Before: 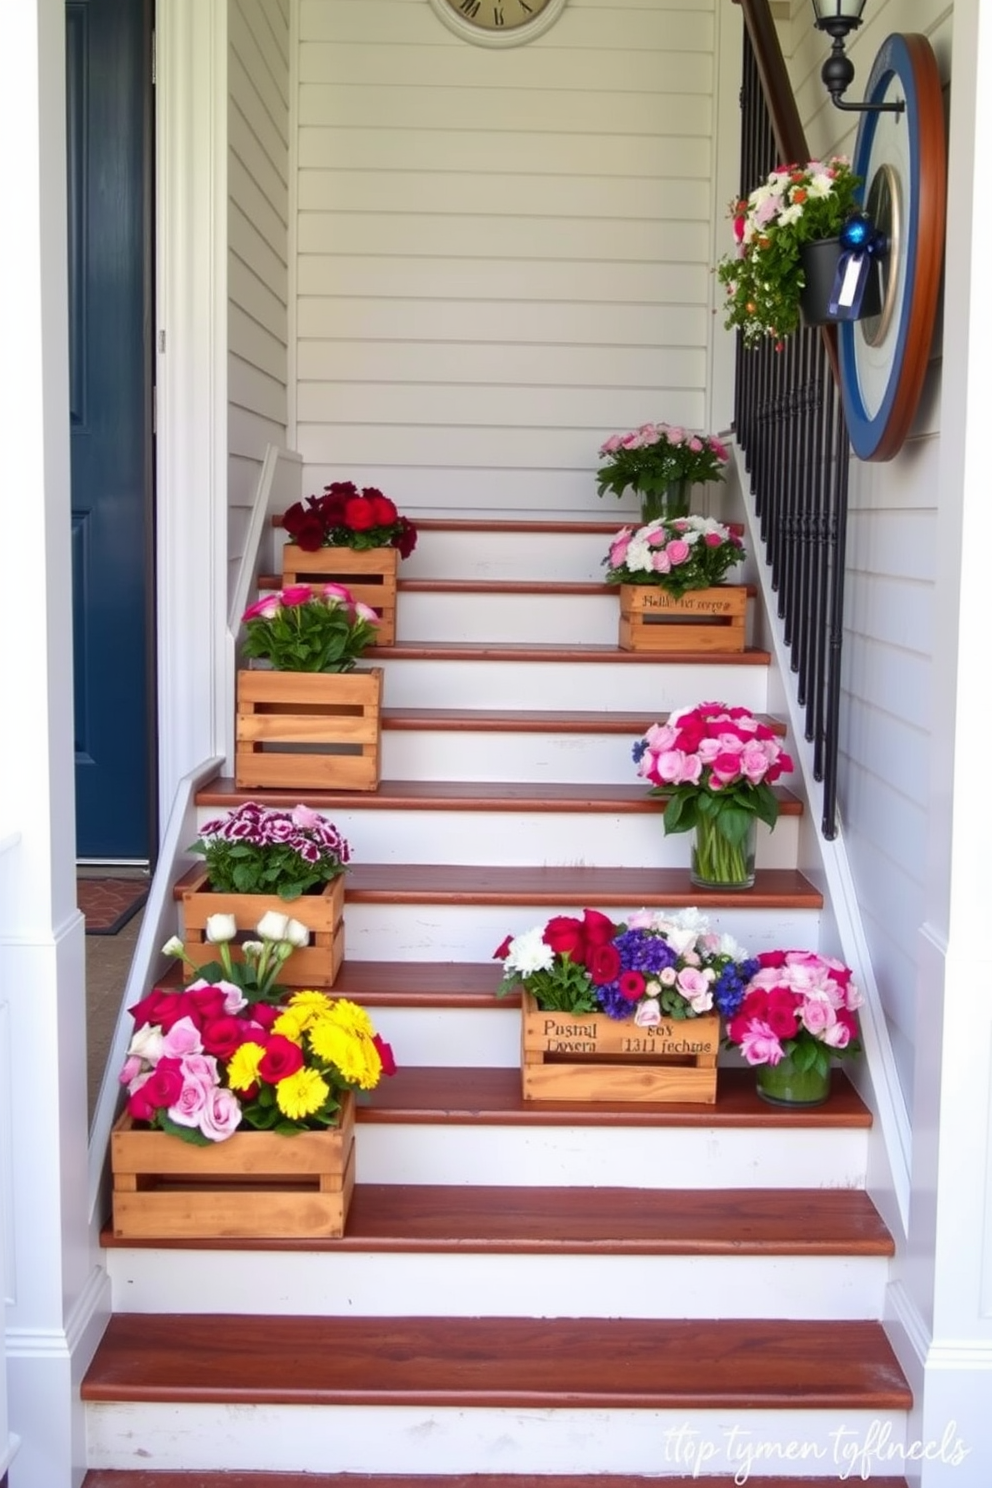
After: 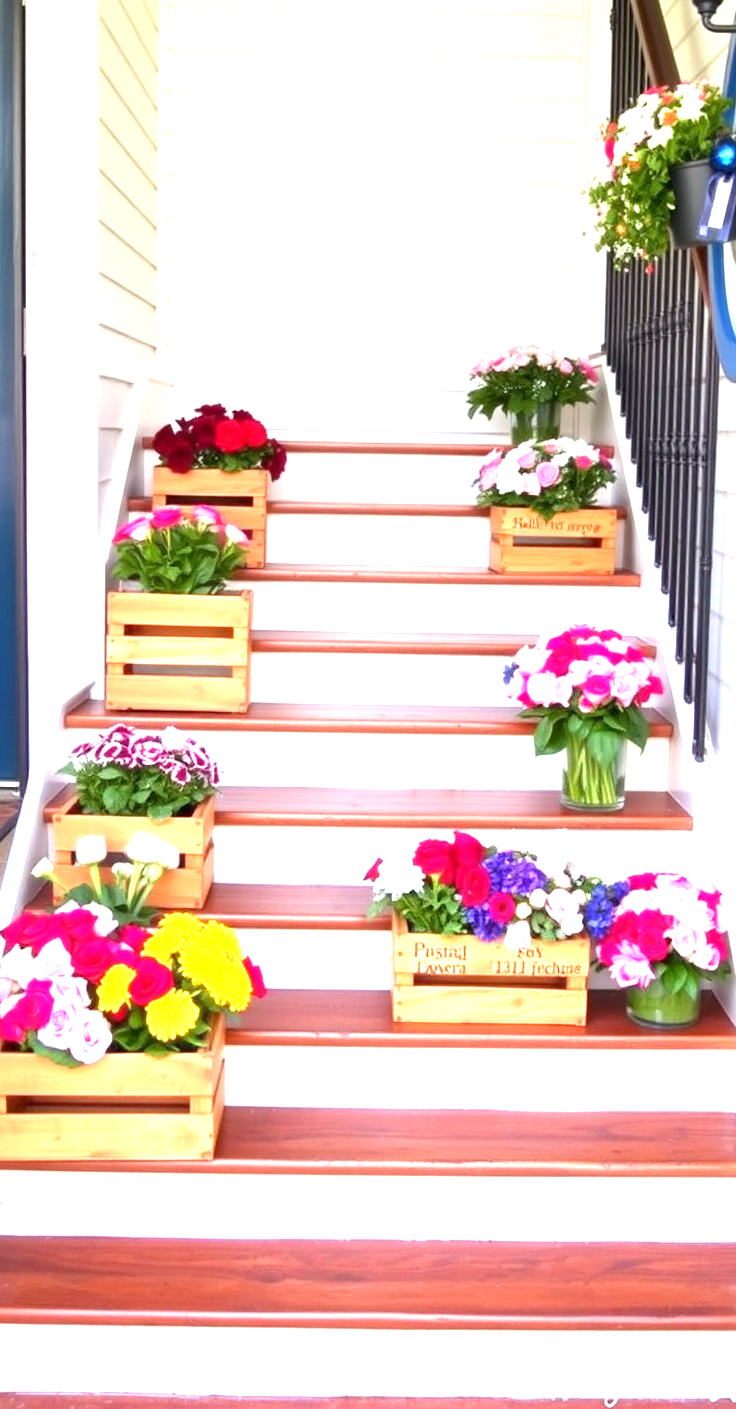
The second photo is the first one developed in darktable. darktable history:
exposure: black level correction 0.001, exposure 1.84 EV, compensate highlight preservation false
tone equalizer: on, module defaults
crop and rotate: left 13.15%, top 5.251%, right 12.609%
